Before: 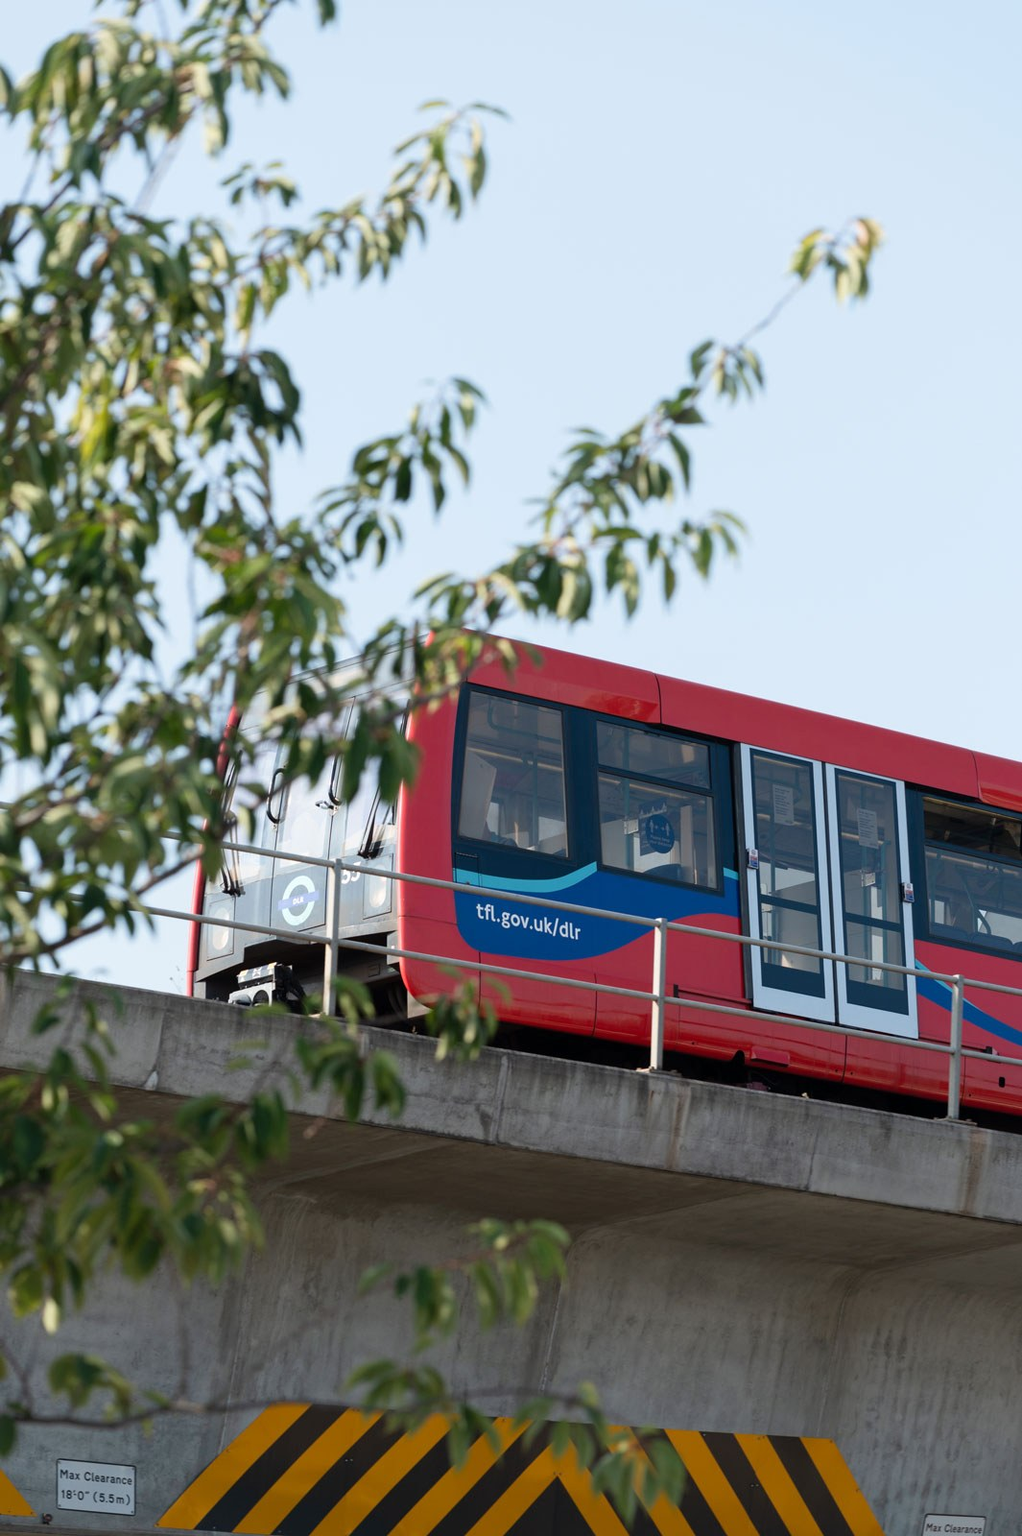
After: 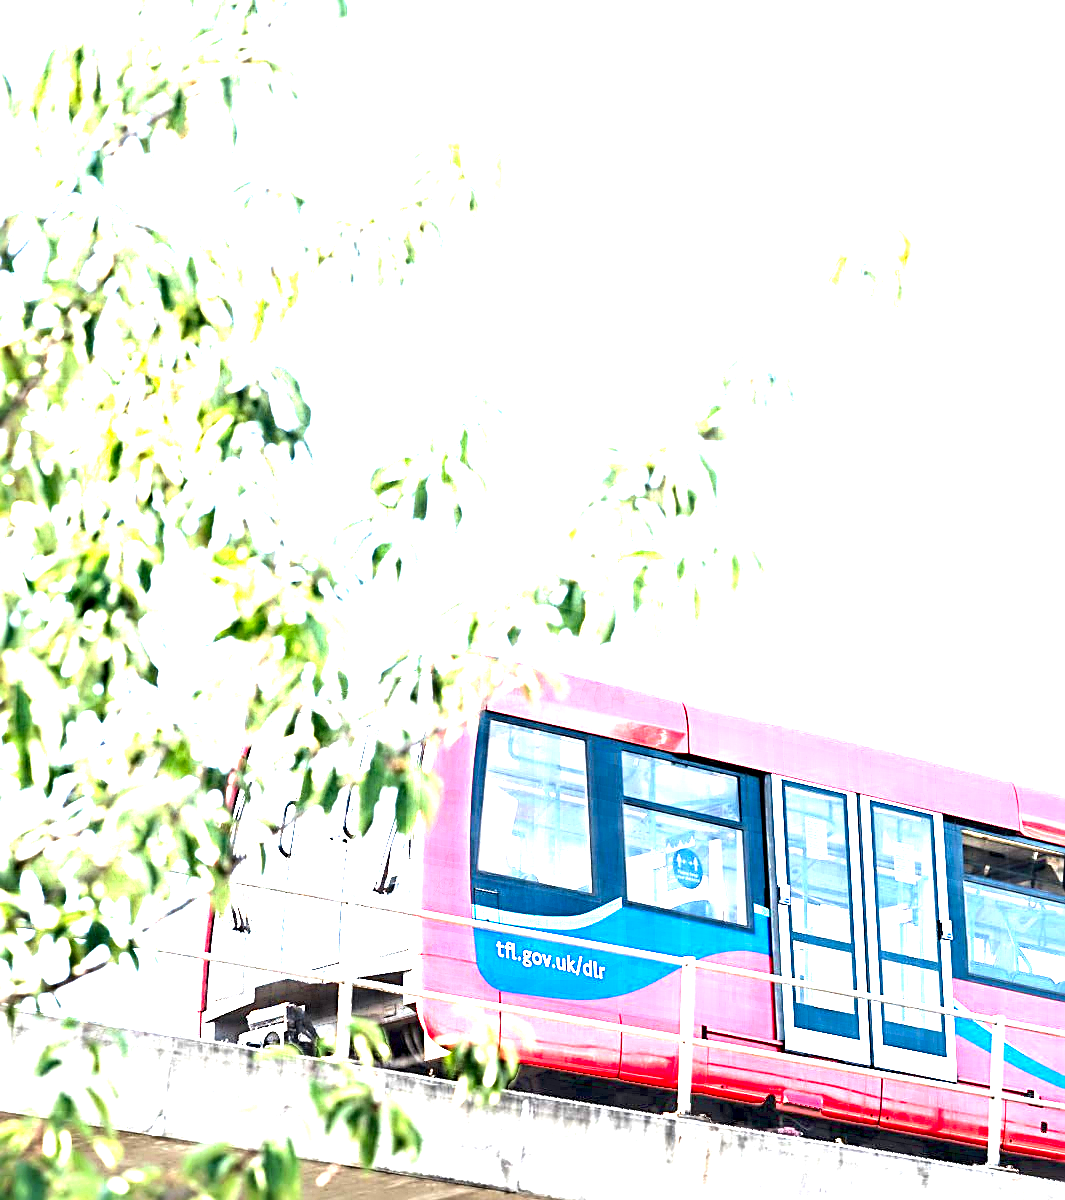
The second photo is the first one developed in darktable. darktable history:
sharpen: on, module defaults
contrast equalizer: y [[0.783, 0.666, 0.575, 0.77, 0.556, 0.501], [0.5 ×6], [0.5 ×6], [0, 0.02, 0.272, 0.399, 0.062, 0], [0 ×6]]
exposure: black level correction 0, exposure 4 EV, compensate exposure bias true, compensate highlight preservation false
crop: bottom 24.988%
